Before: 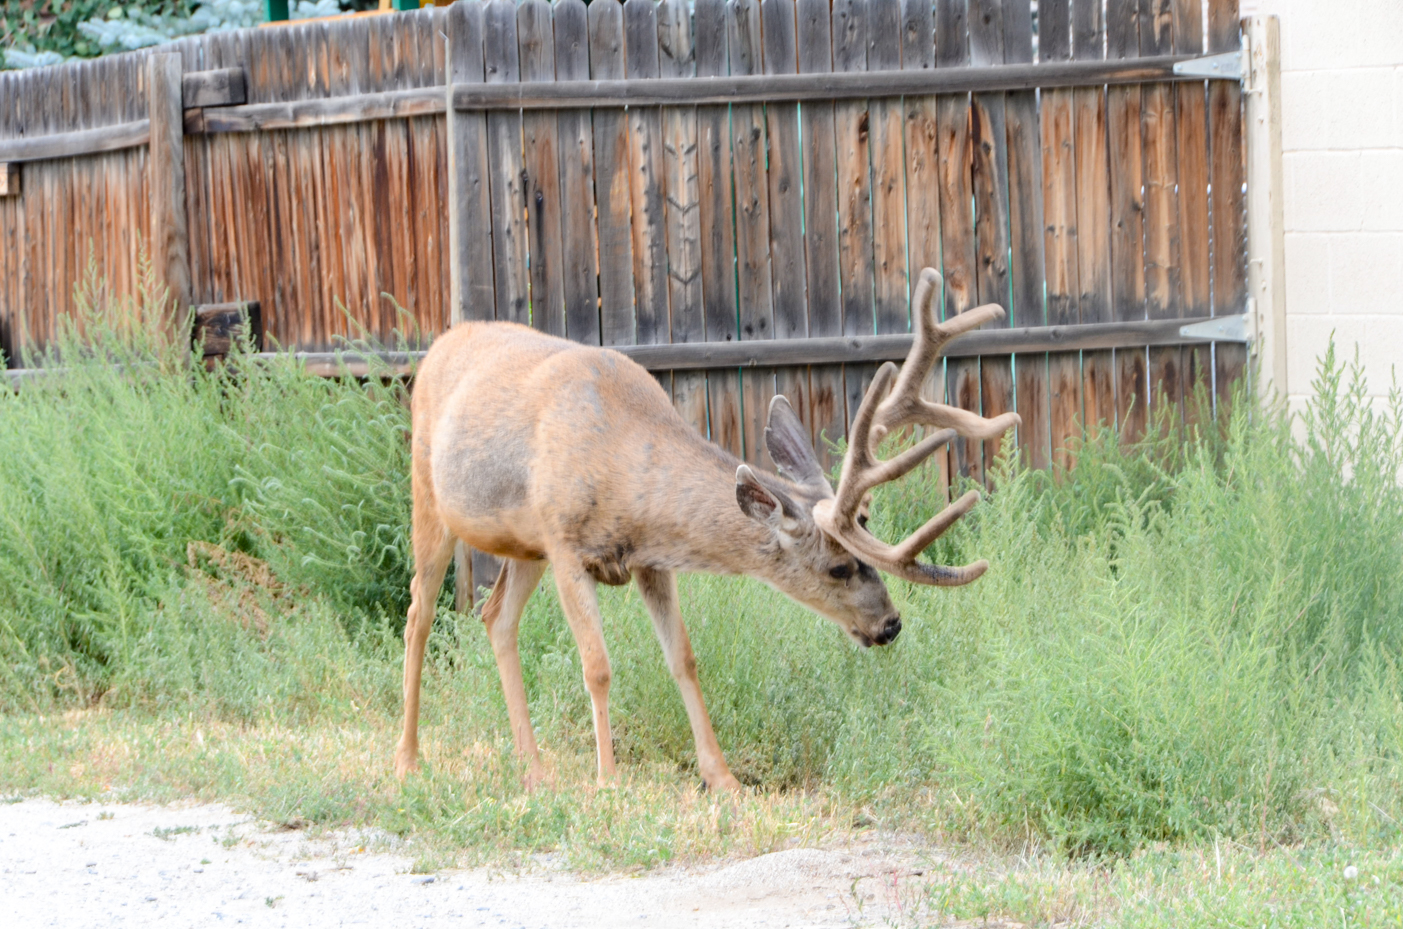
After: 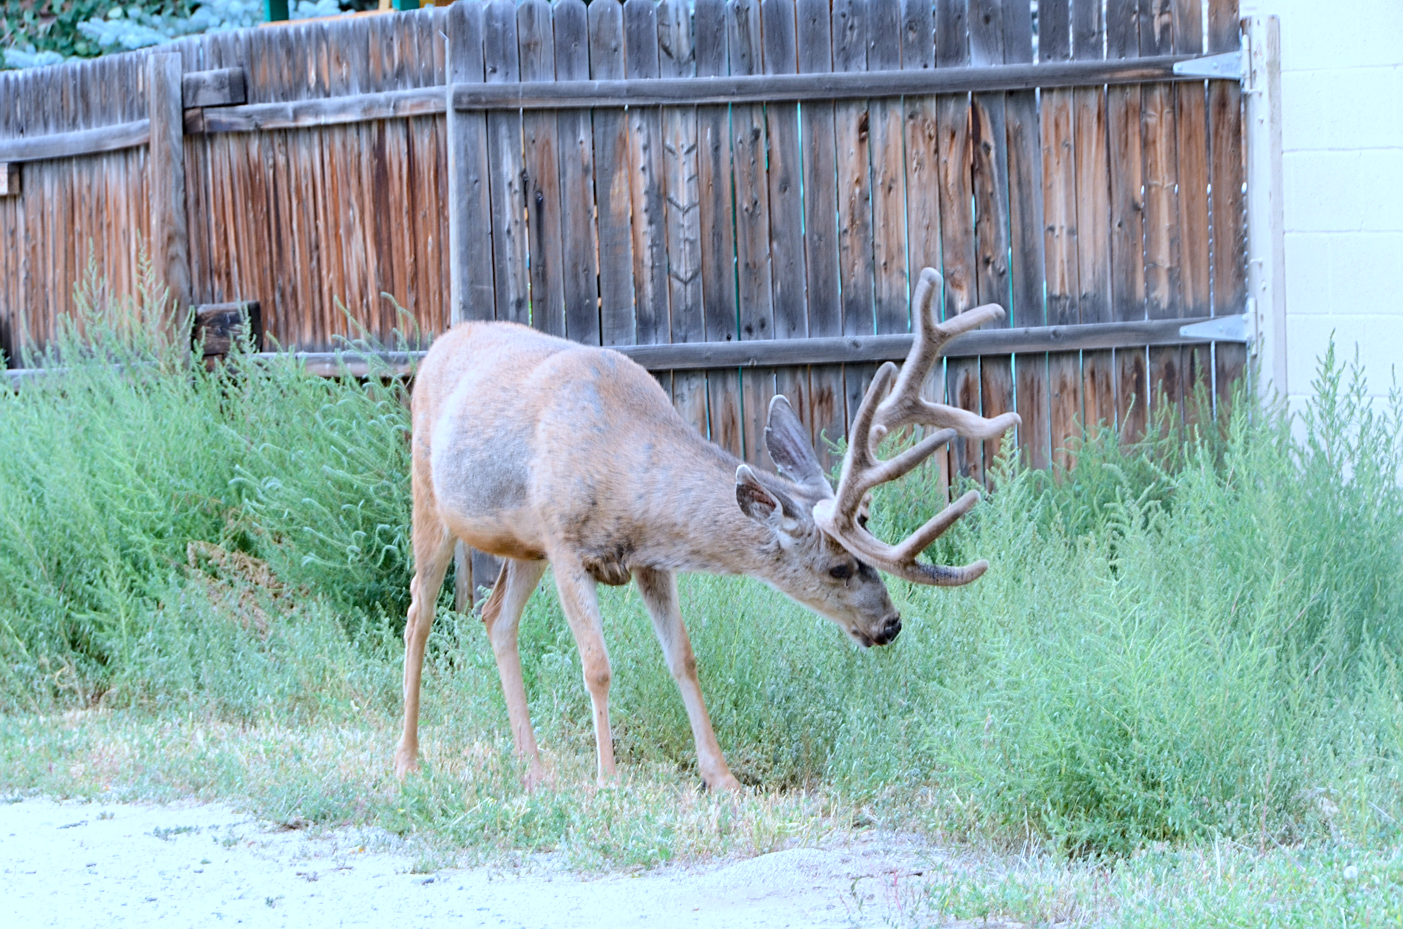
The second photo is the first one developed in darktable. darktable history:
sharpen: on, module defaults
color calibration: illuminant custom, x 0.392, y 0.392, temperature 3874.1 K
